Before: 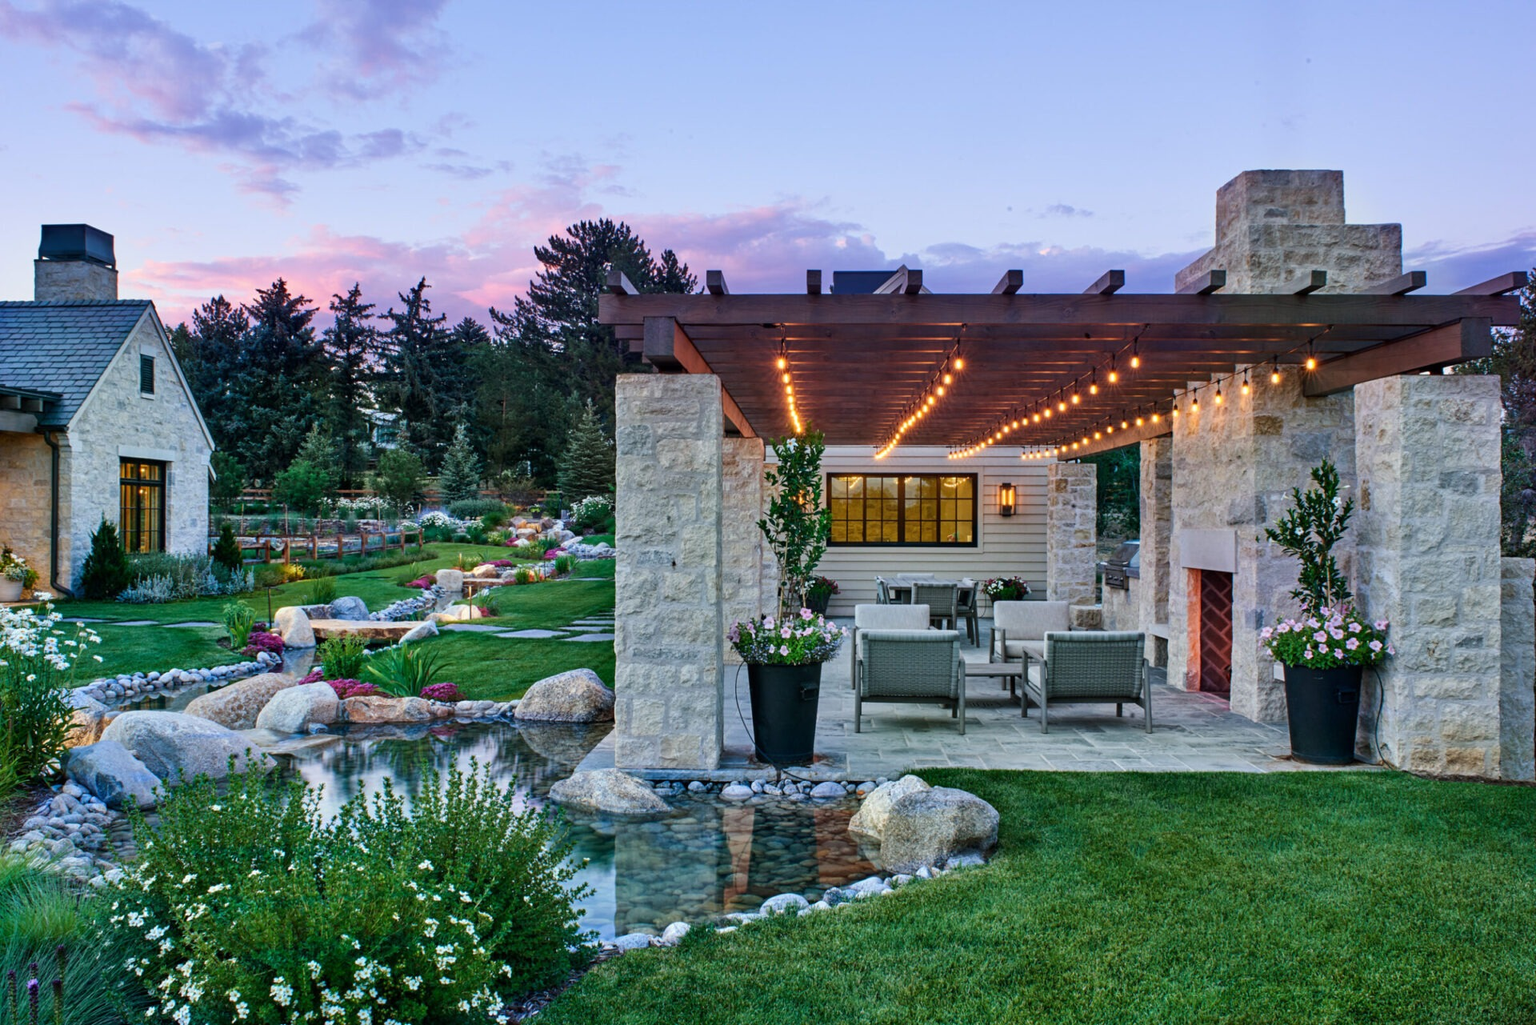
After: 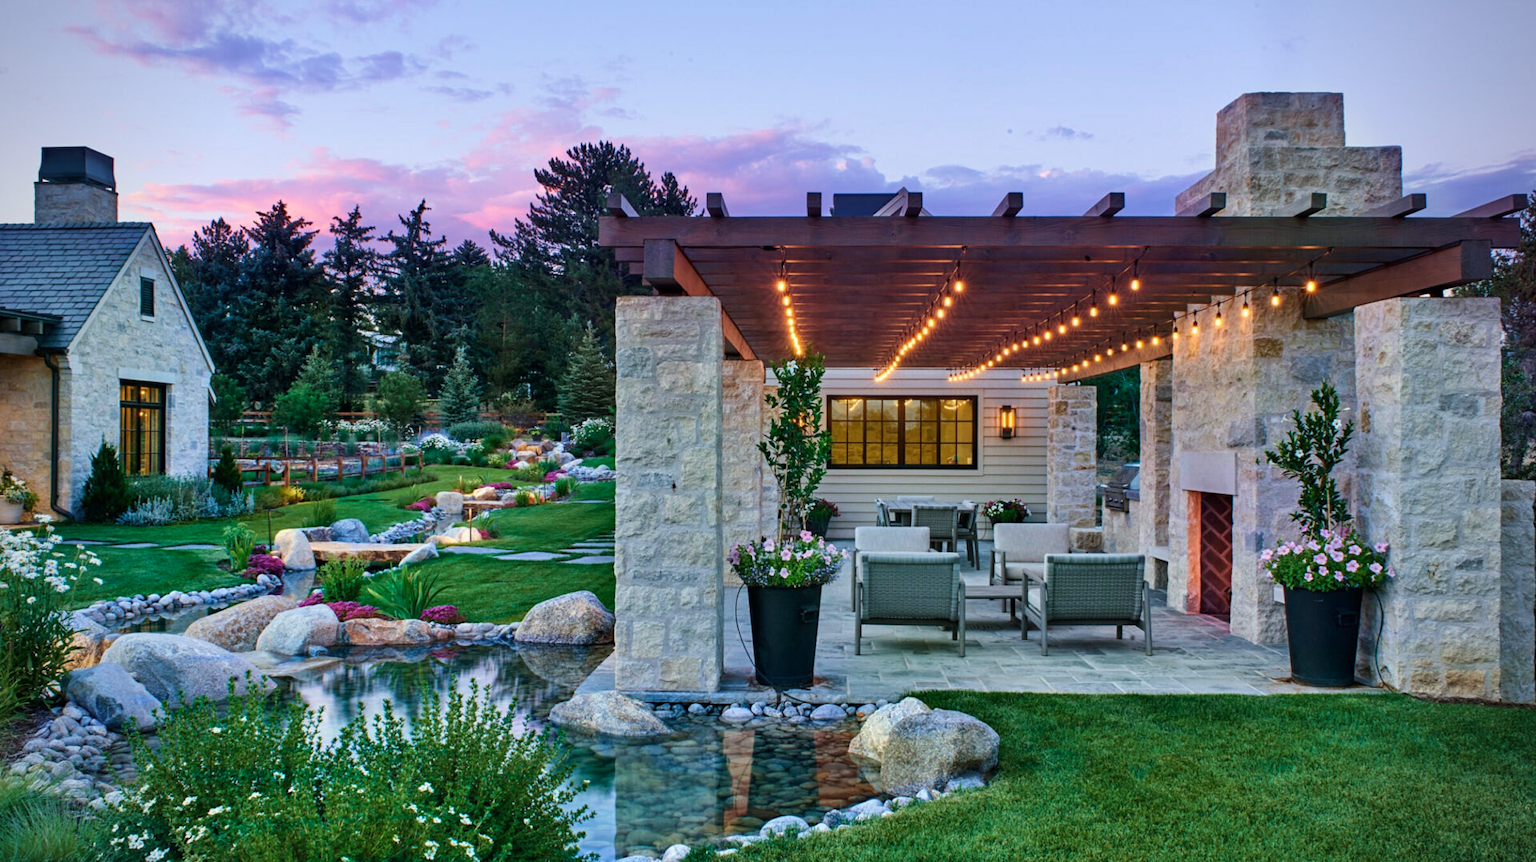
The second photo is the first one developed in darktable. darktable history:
vignetting: brightness -0.465, saturation -0.308
crop: top 7.584%, bottom 8.197%
velvia: on, module defaults
